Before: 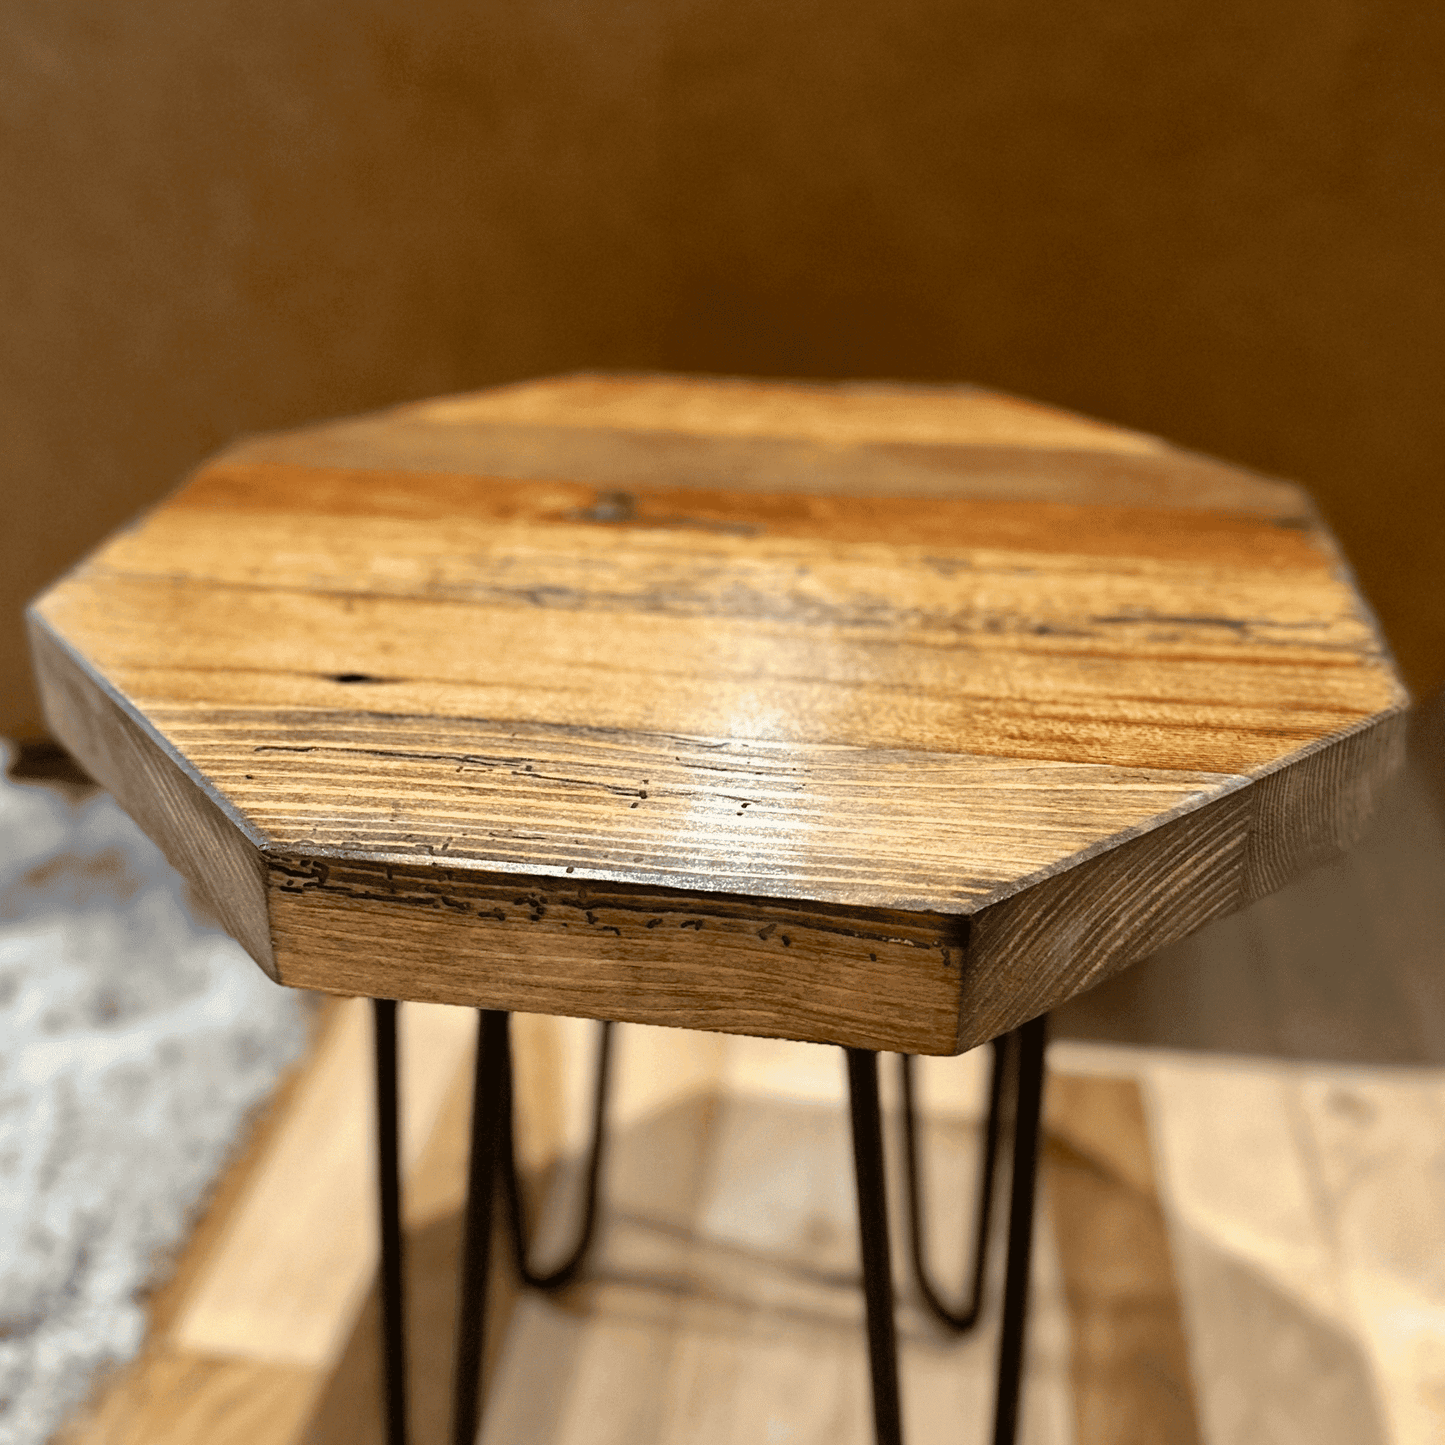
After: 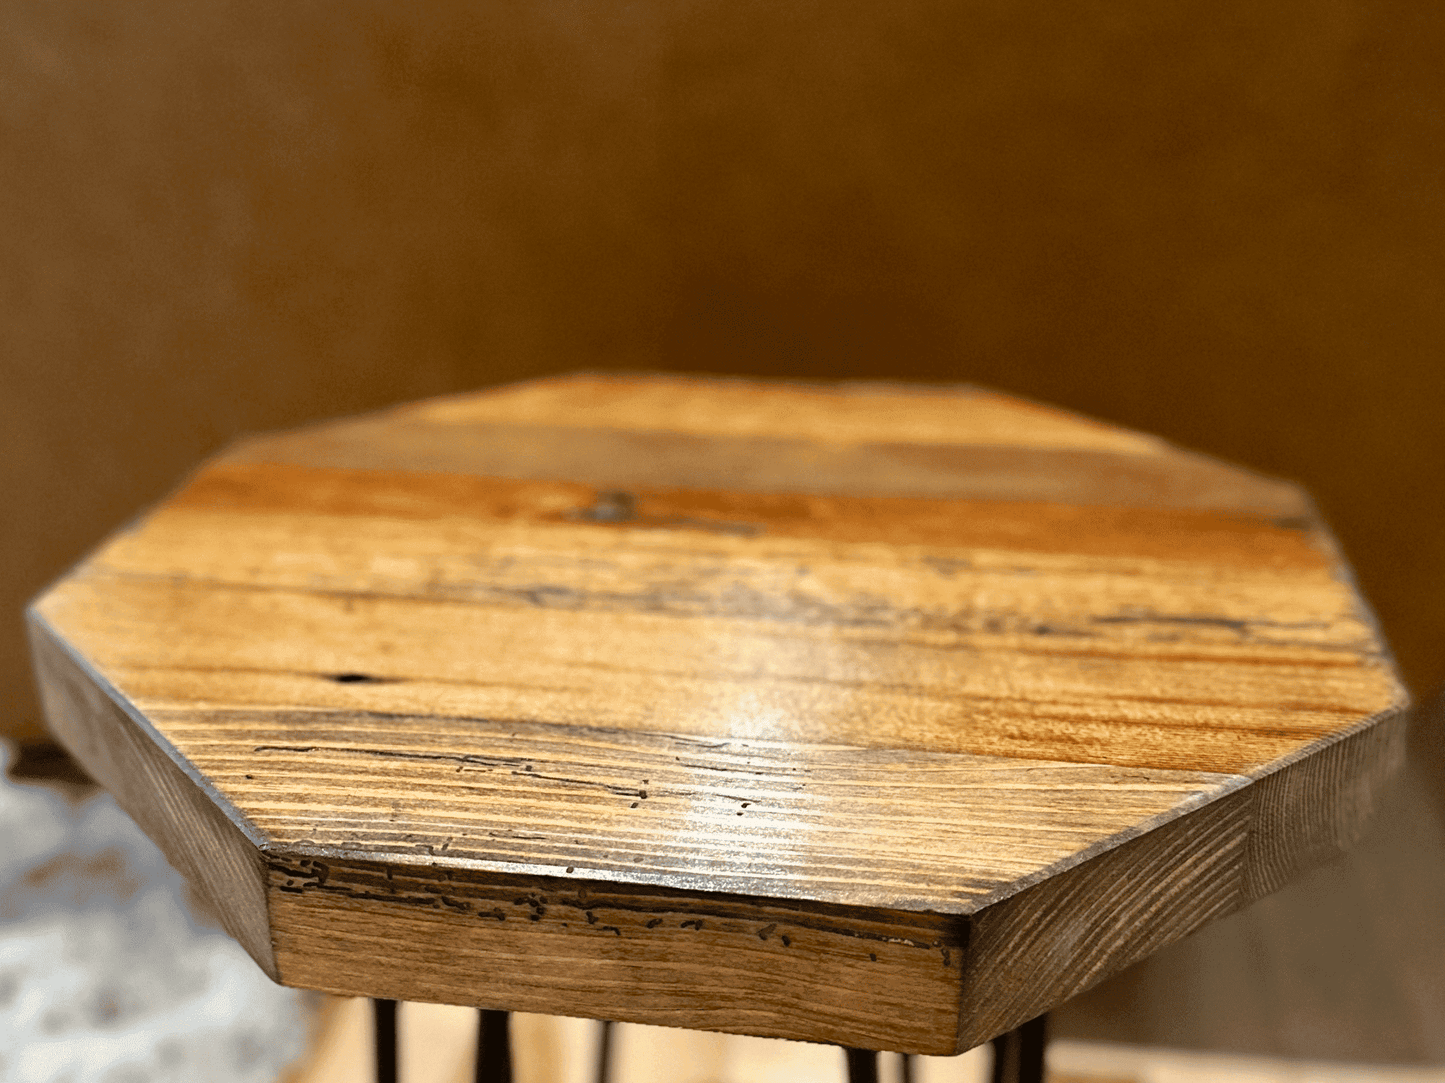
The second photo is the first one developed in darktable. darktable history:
vibrance: on, module defaults
tone equalizer: on, module defaults
crop: bottom 24.988%
